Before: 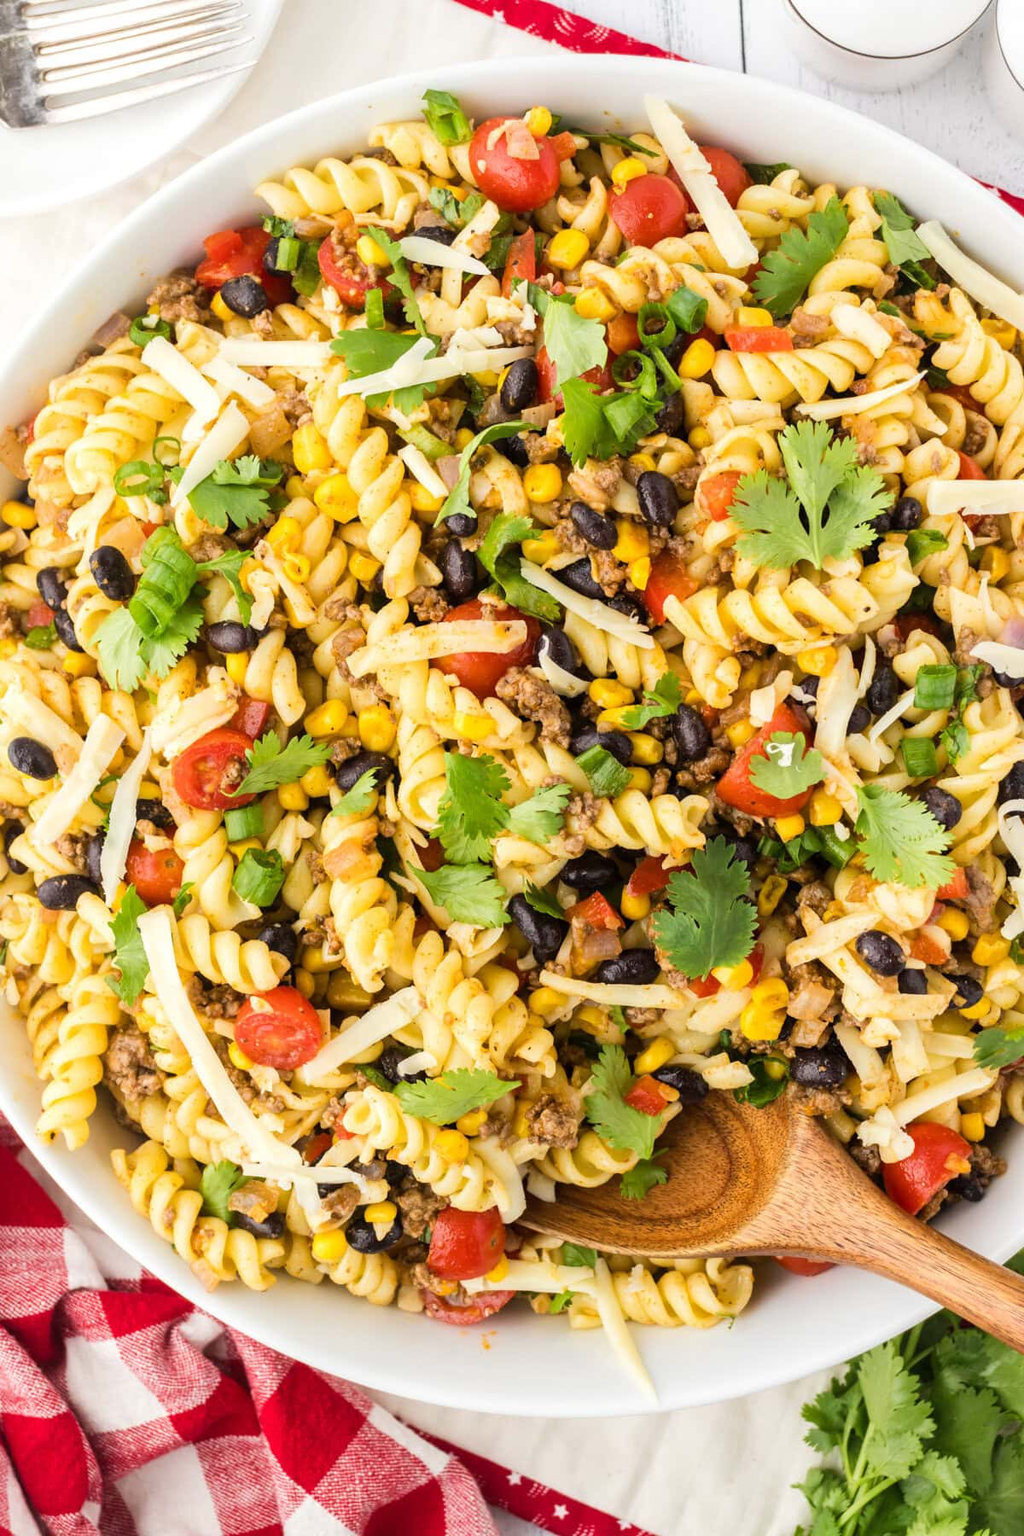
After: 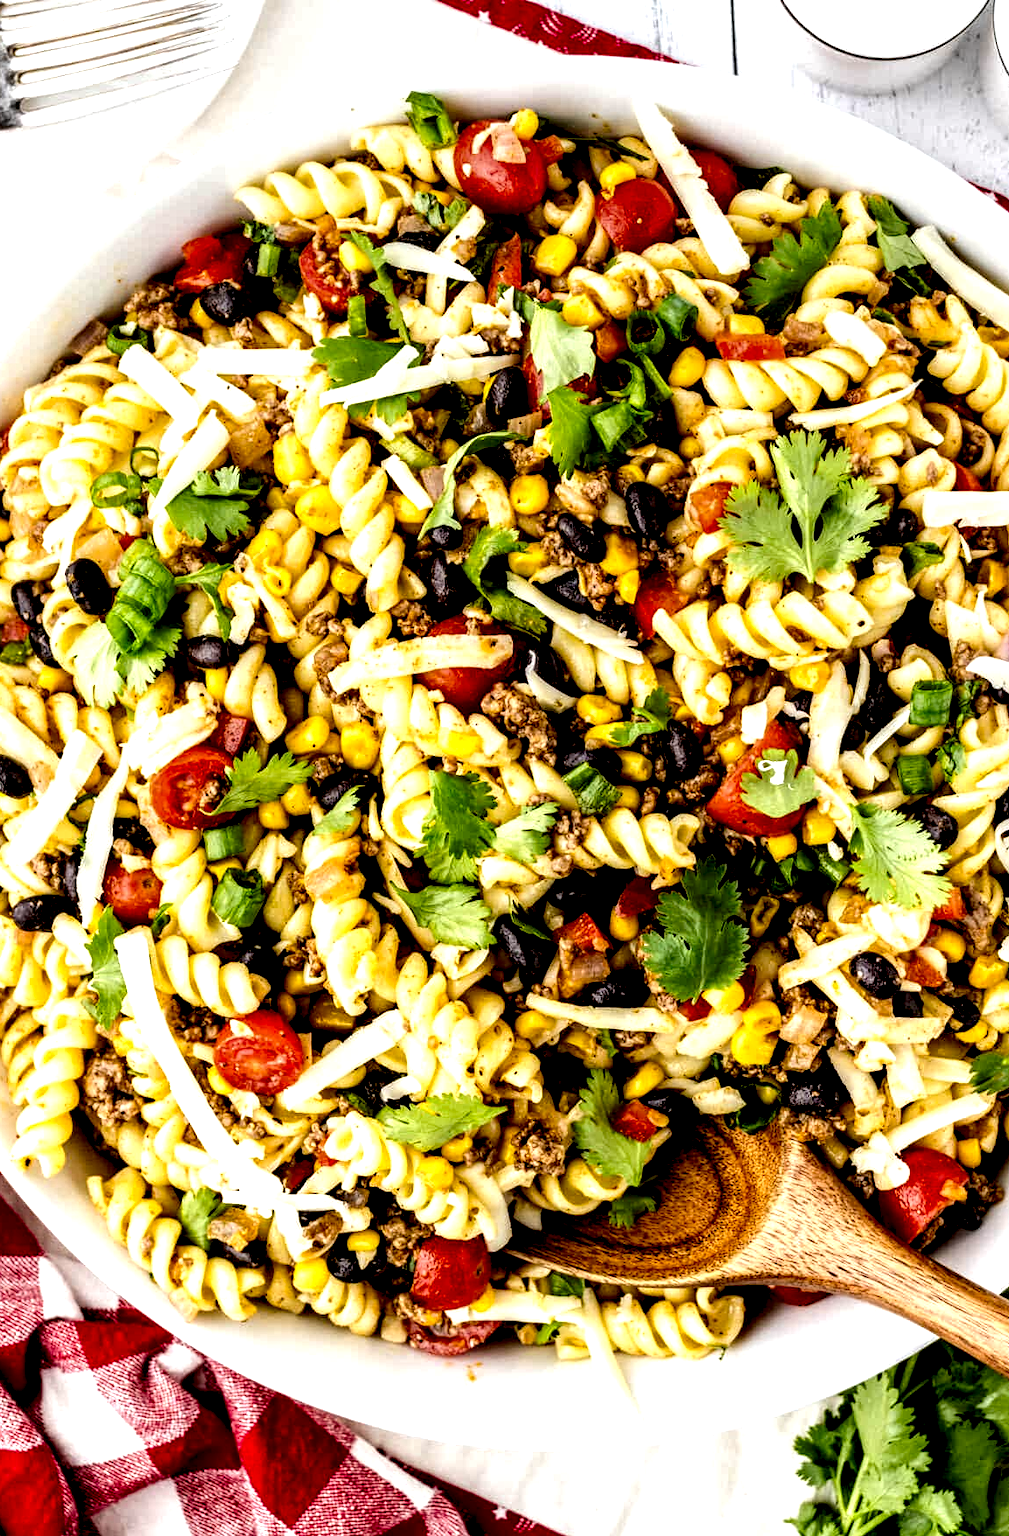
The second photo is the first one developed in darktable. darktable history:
color balance: contrast fulcrum 17.78%
exposure: black level correction 0.031, exposure 0.304 EV, compensate highlight preservation false
local contrast: shadows 185%, detail 225%
crop and rotate: left 2.536%, right 1.107%, bottom 2.246%
white balance: red 0.988, blue 1.017
